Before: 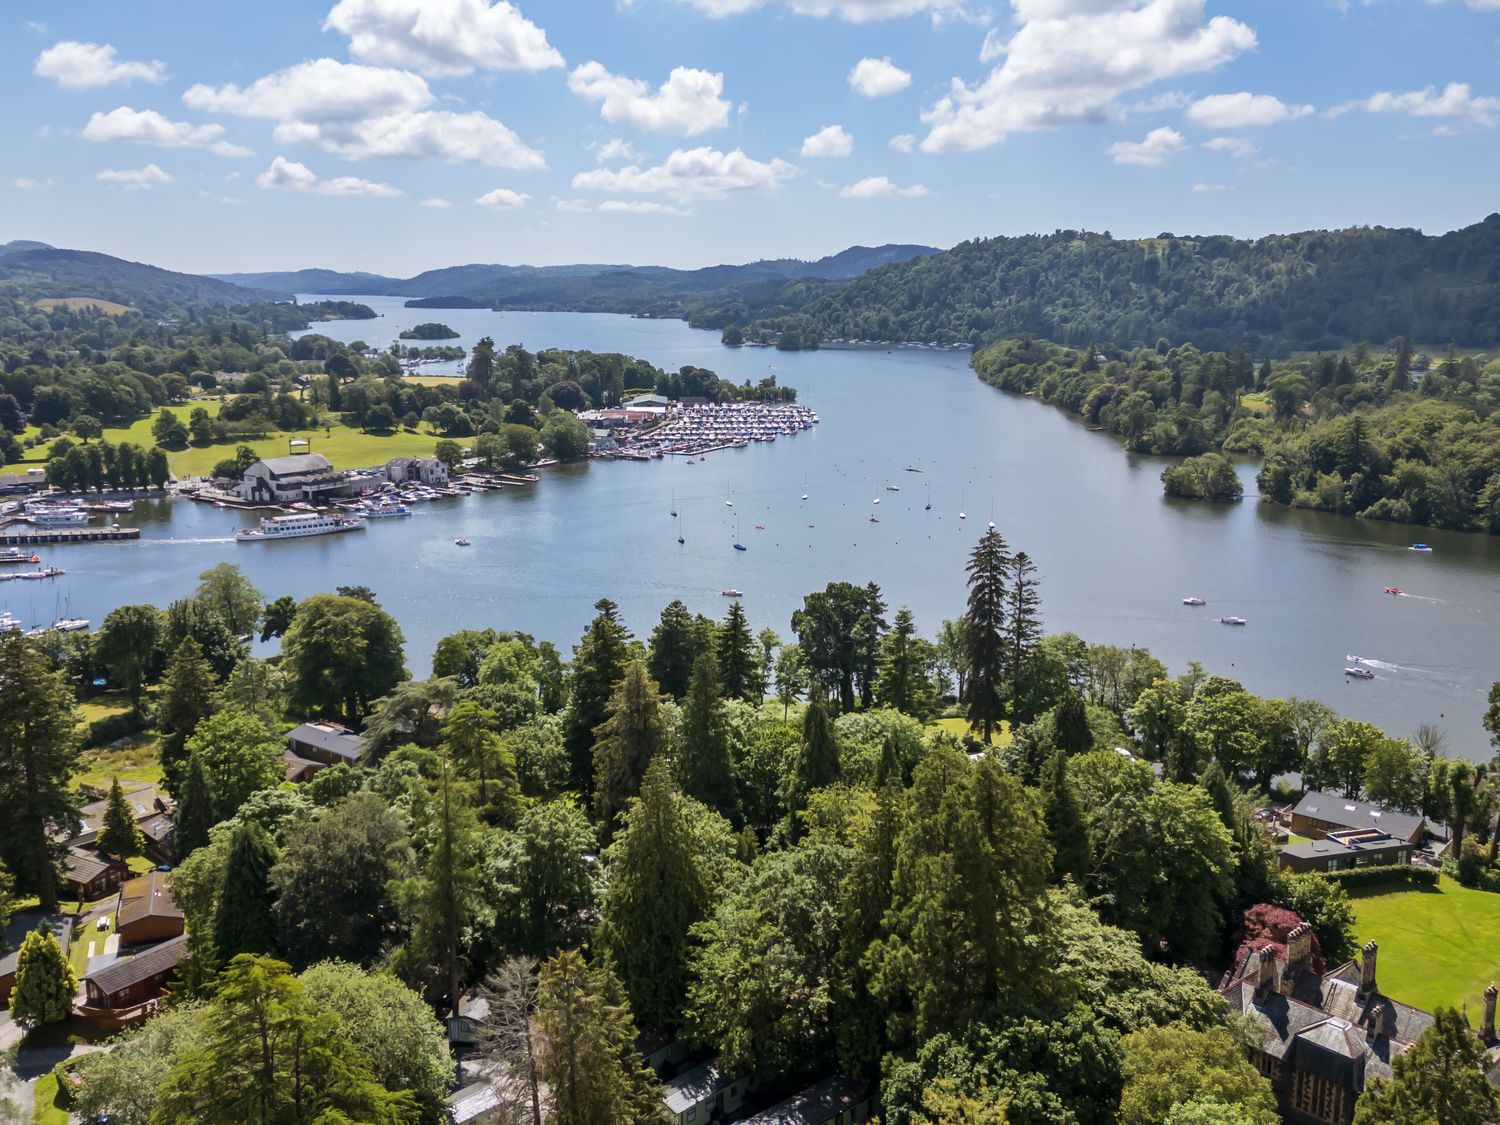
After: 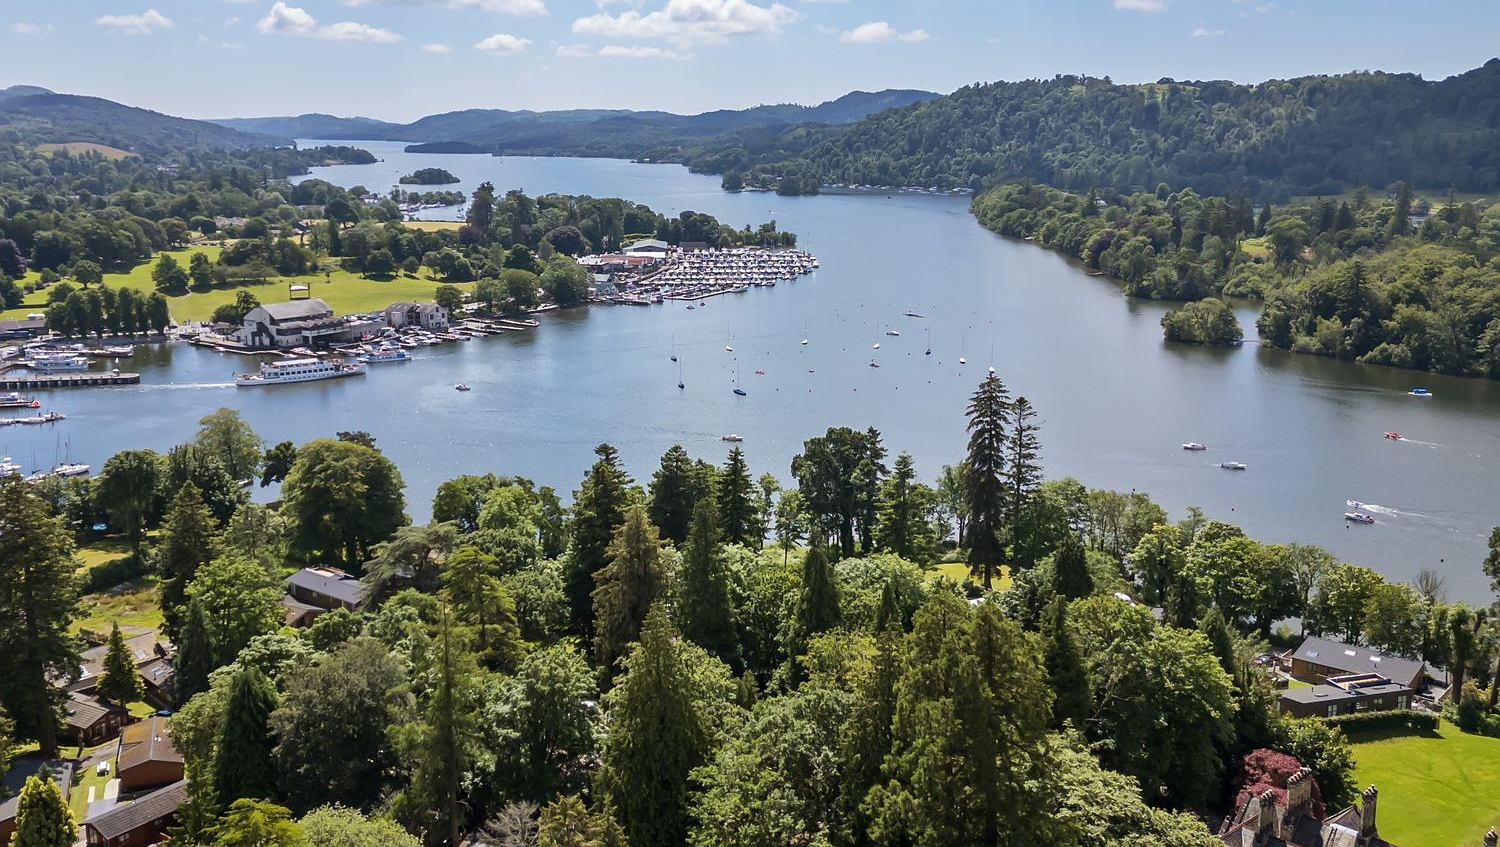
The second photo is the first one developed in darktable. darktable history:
sharpen: radius 1.048
crop: top 13.815%, bottom 10.861%
